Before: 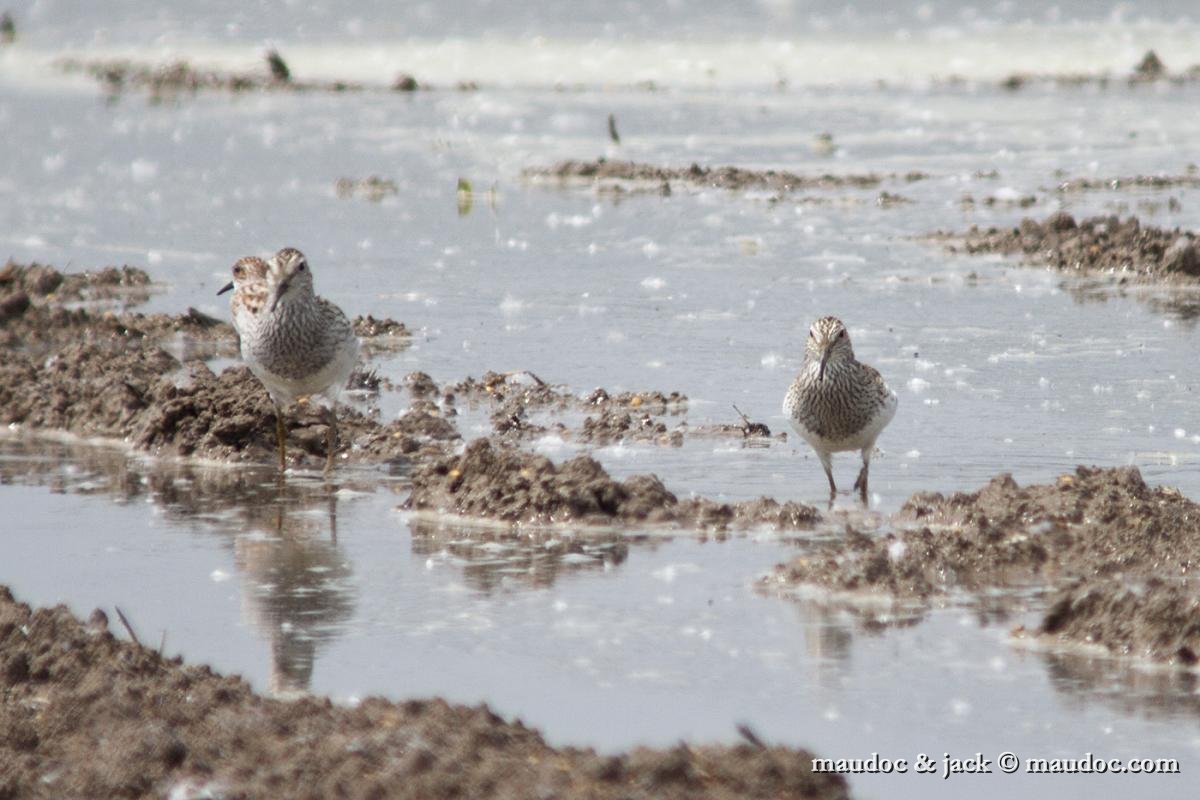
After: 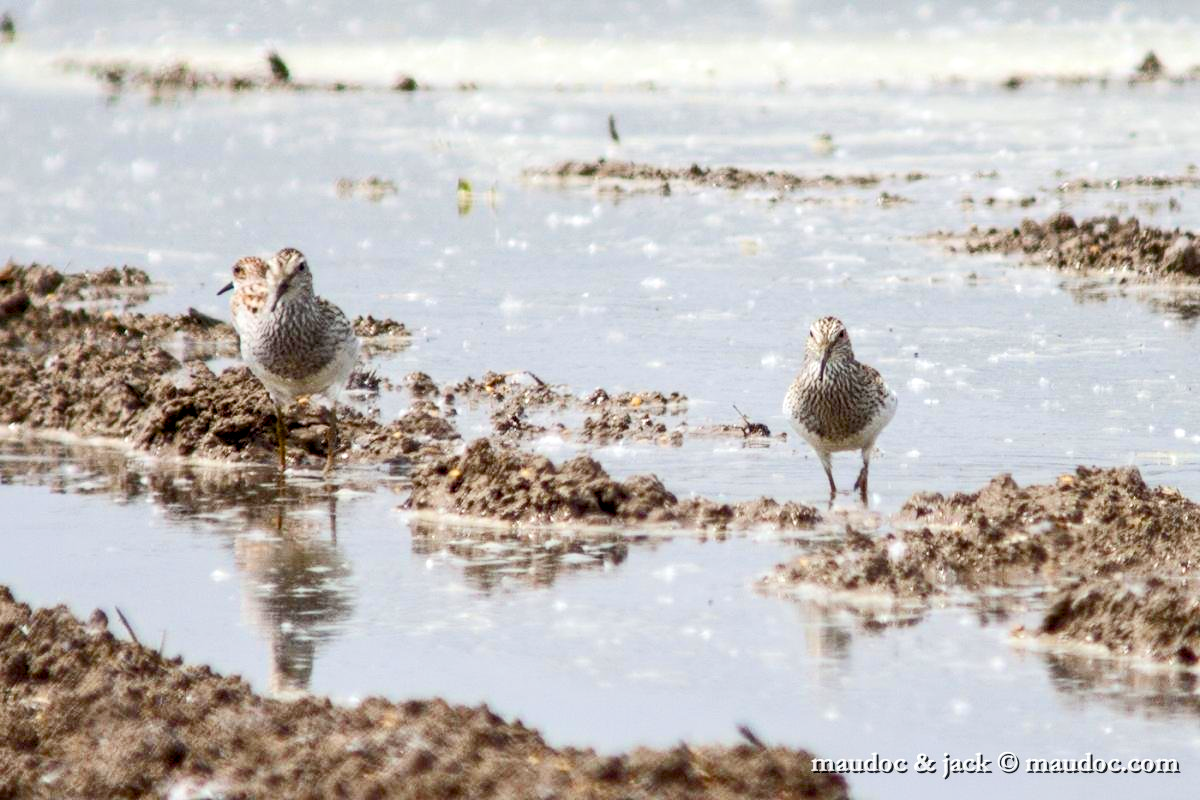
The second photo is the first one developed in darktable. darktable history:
color balance rgb: global offset › luminance -0.873%, linear chroma grading › global chroma 19.74%, perceptual saturation grading › global saturation 20%, perceptual saturation grading › highlights -24.941%, perceptual saturation grading › shadows 49.245%
tone equalizer: -8 EV 0.027 EV, -7 EV -0.043 EV, -6 EV 0.01 EV, -5 EV 0.032 EV, -4 EV 0.304 EV, -3 EV 0.613 EV, -2 EV 0.584 EV, -1 EV 0.174 EV, +0 EV 0.044 EV, edges refinement/feathering 500, mask exposure compensation -1.57 EV, preserve details no
local contrast: on, module defaults
